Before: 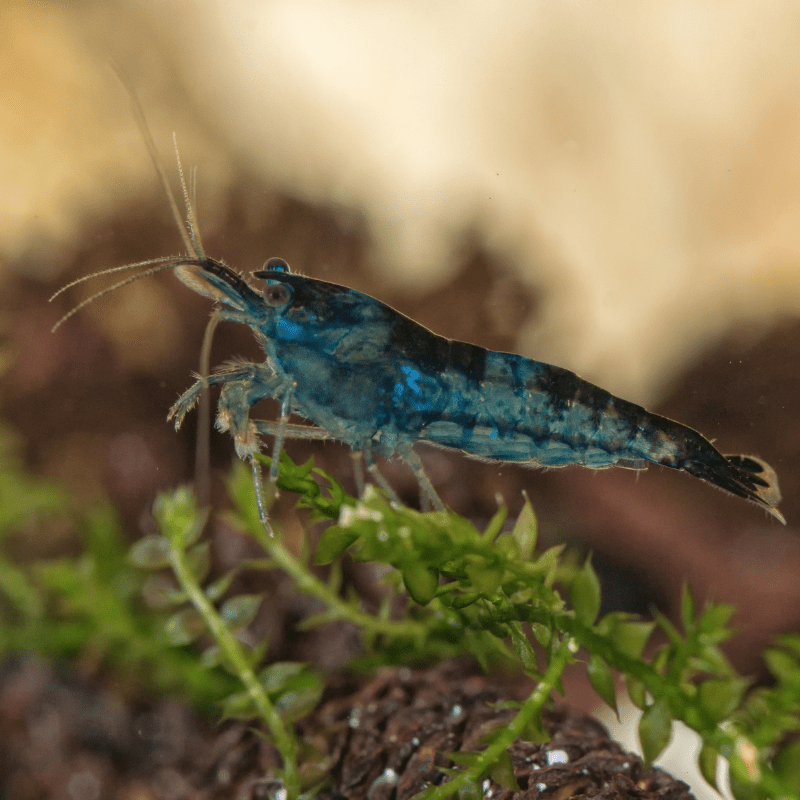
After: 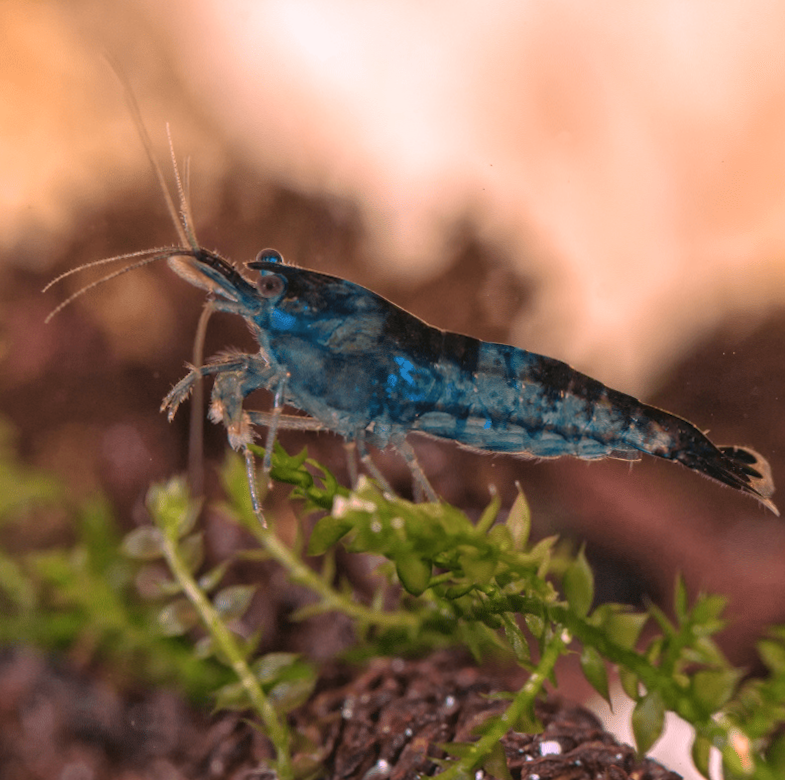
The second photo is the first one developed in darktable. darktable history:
crop and rotate: angle -0.5°
rotate and perspective: rotation -0.45°, automatic cropping original format, crop left 0.008, crop right 0.992, crop top 0.012, crop bottom 0.988
white balance: red 1.188, blue 1.11
